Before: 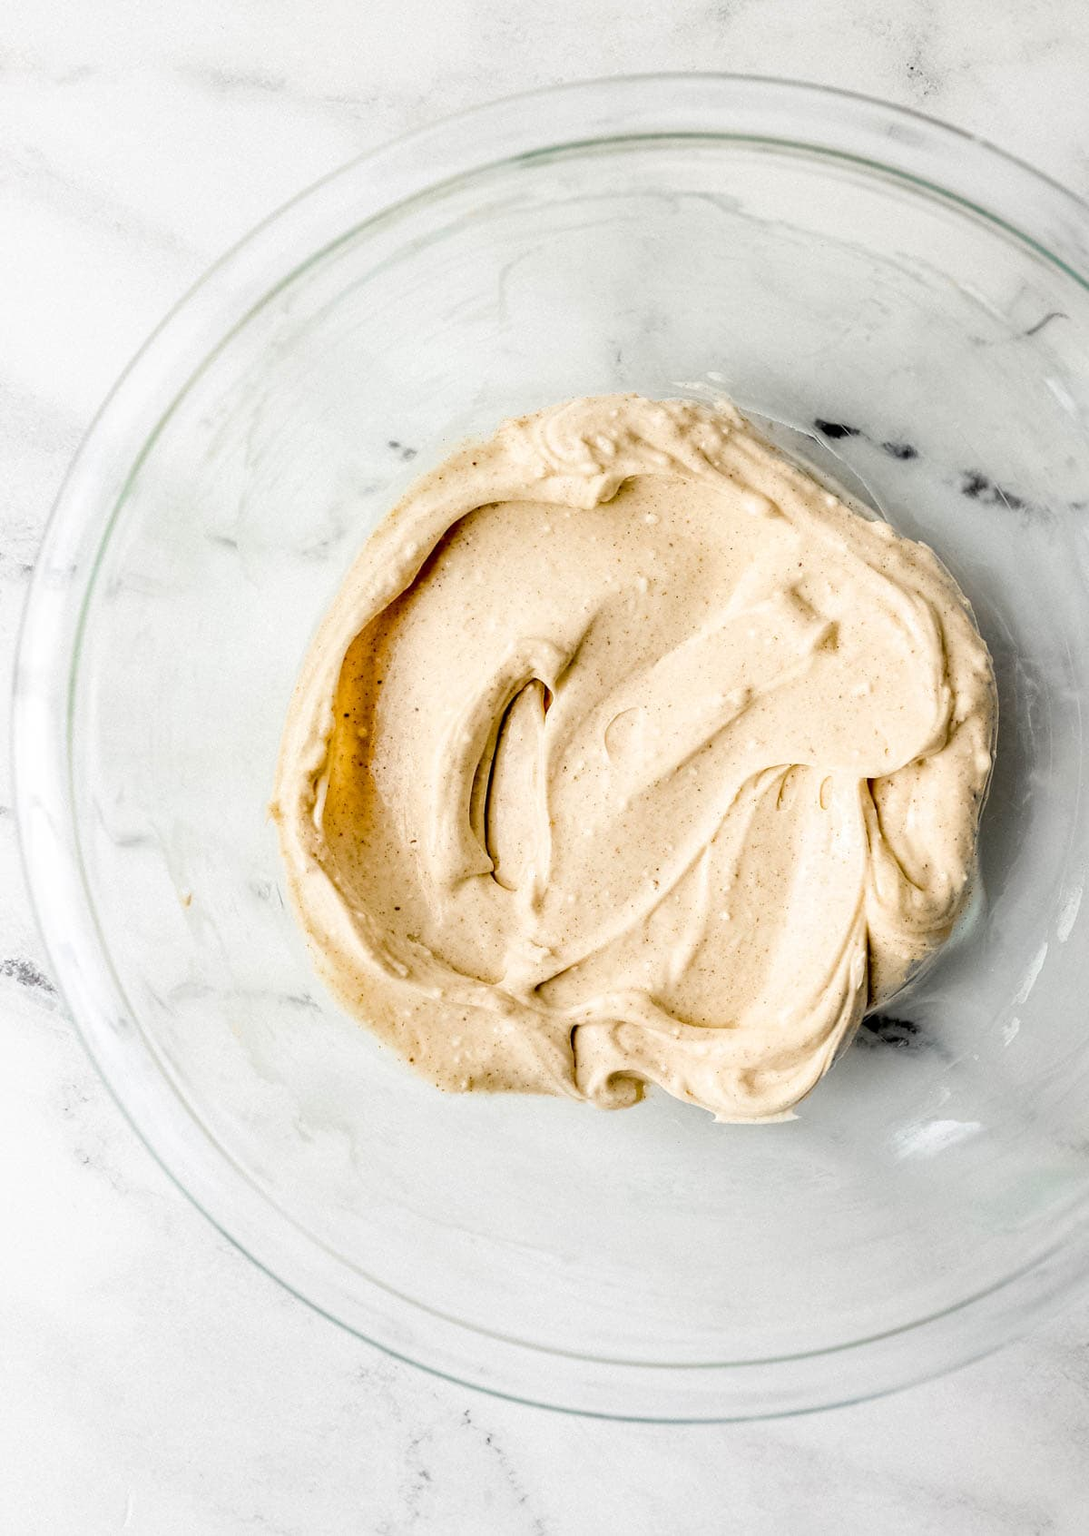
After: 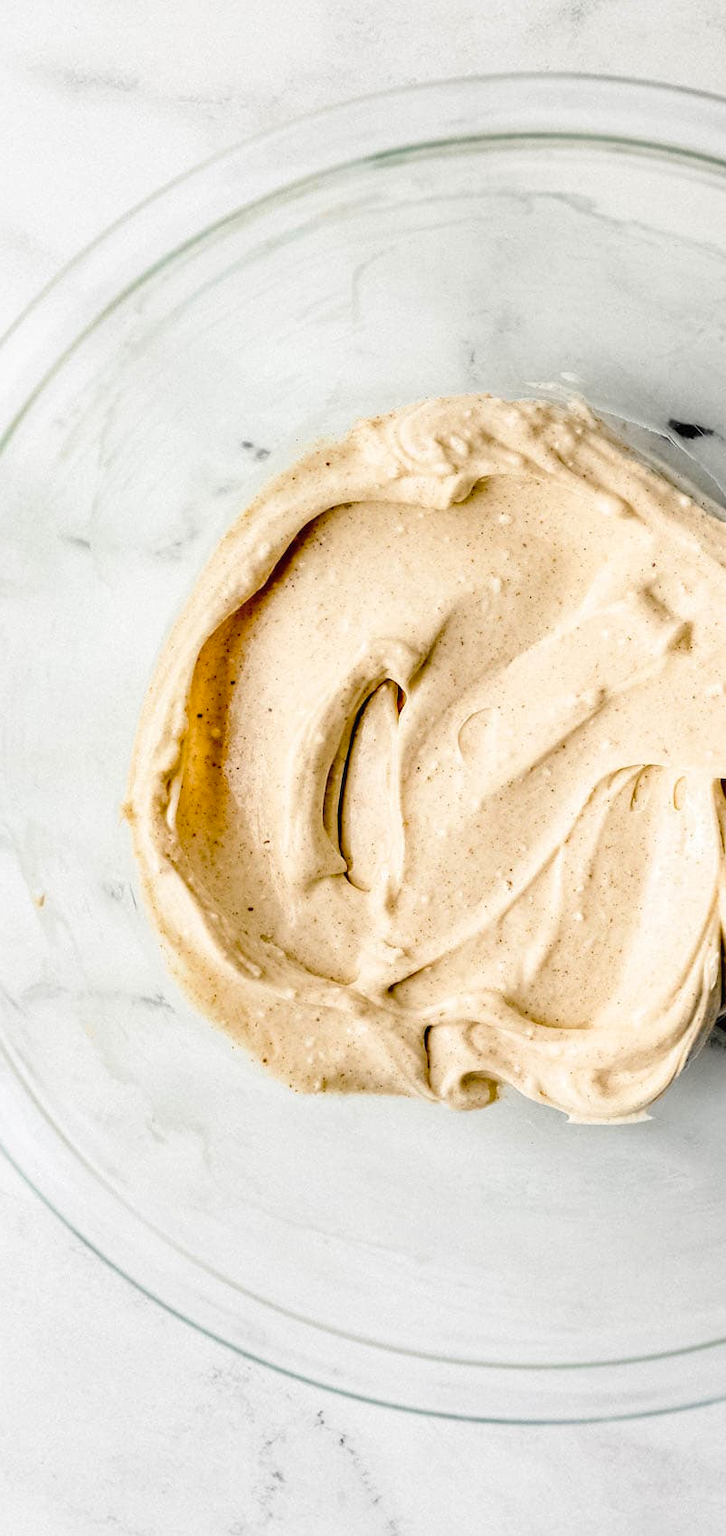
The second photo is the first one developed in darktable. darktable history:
crop and rotate: left 13.537%, right 19.796%
tone curve: curves: ch0 [(0, 0) (0.003, 0.026) (0.011, 0.024) (0.025, 0.022) (0.044, 0.031) (0.069, 0.067) (0.1, 0.094) (0.136, 0.102) (0.177, 0.14) (0.224, 0.189) (0.277, 0.238) (0.335, 0.325) (0.399, 0.379) (0.468, 0.453) (0.543, 0.528) (0.623, 0.609) (0.709, 0.695) (0.801, 0.793) (0.898, 0.898) (1, 1)], preserve colors none
